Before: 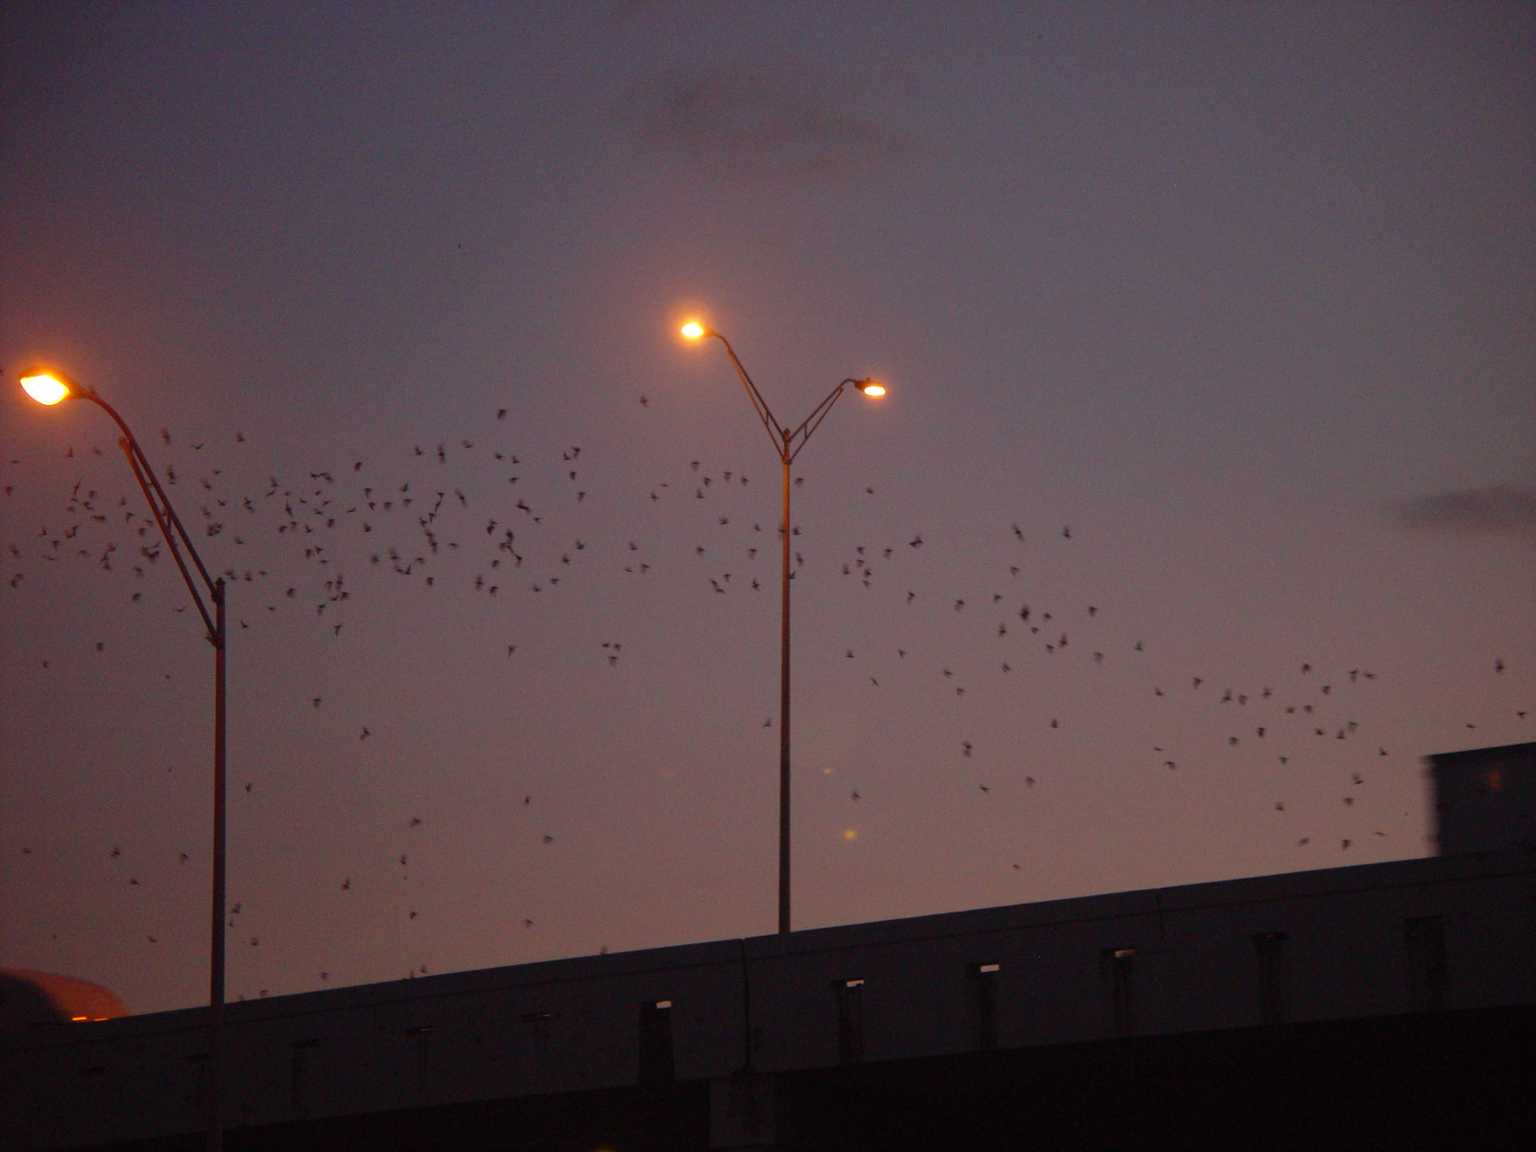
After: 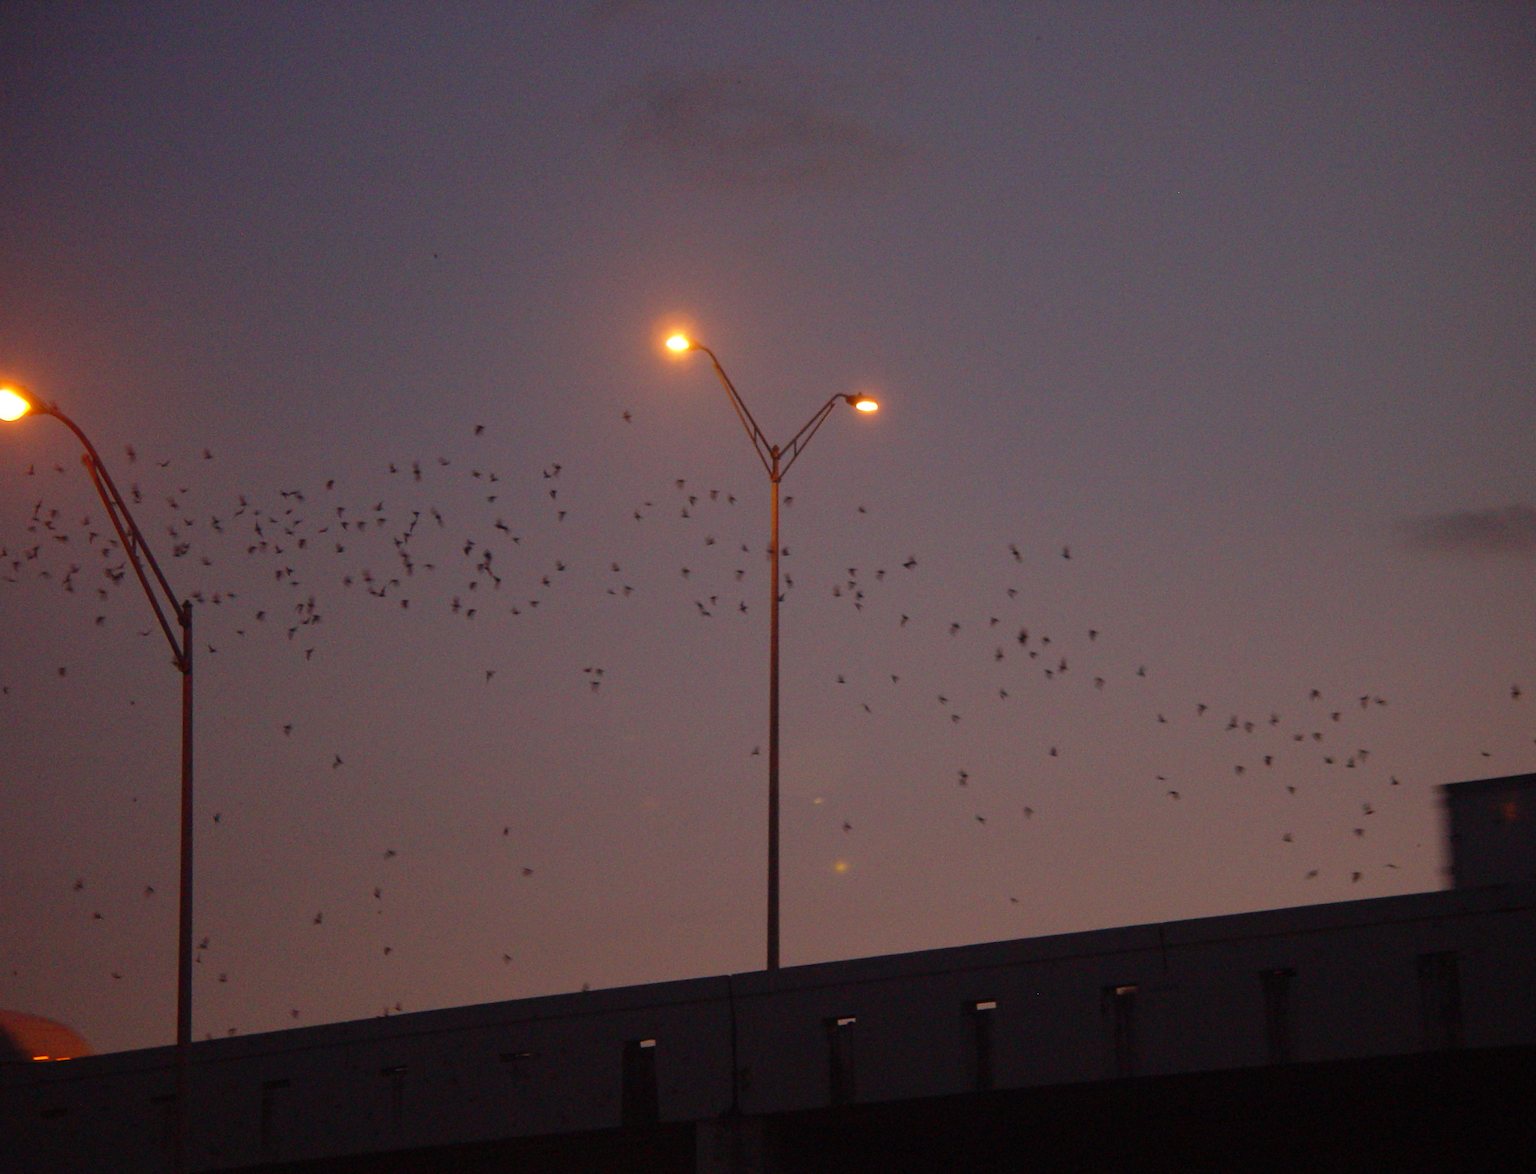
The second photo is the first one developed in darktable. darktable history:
crop and rotate: left 2.619%, right 1.058%, bottom 1.806%
